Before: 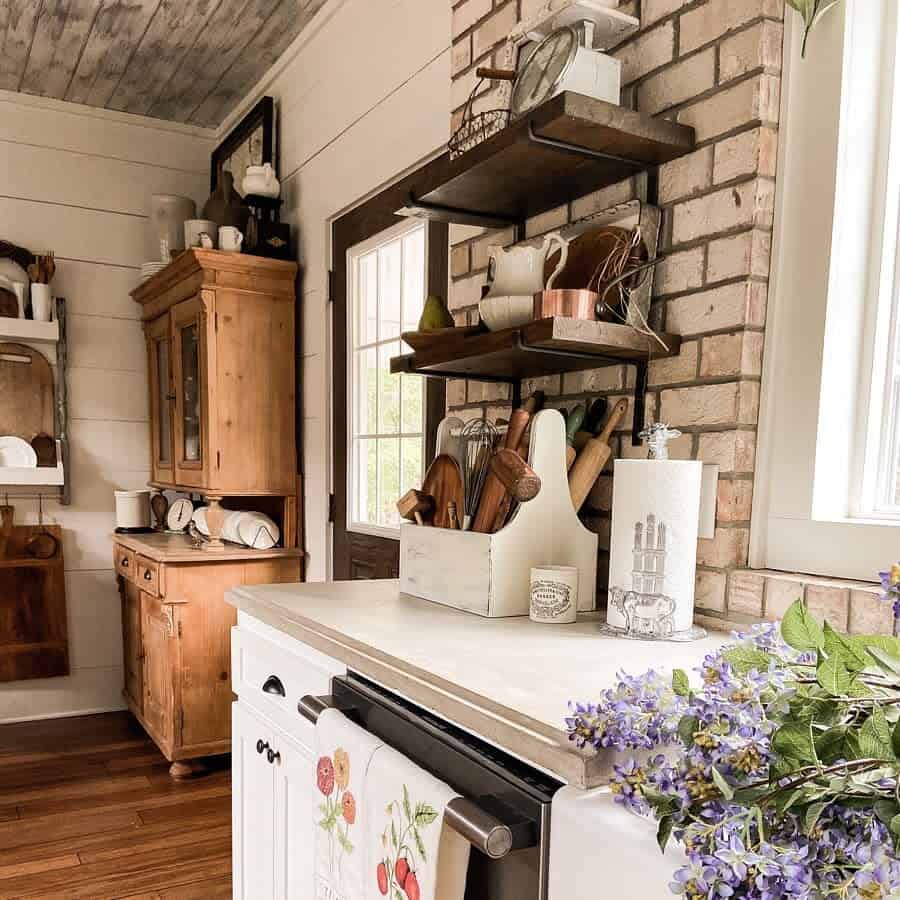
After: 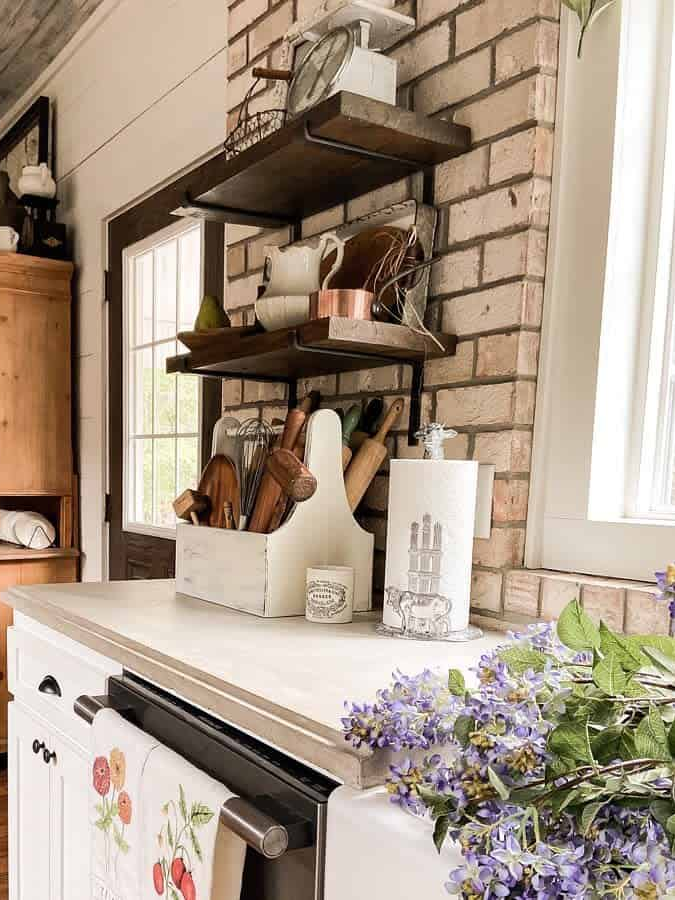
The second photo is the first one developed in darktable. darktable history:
crop and rotate: left 24.91%
